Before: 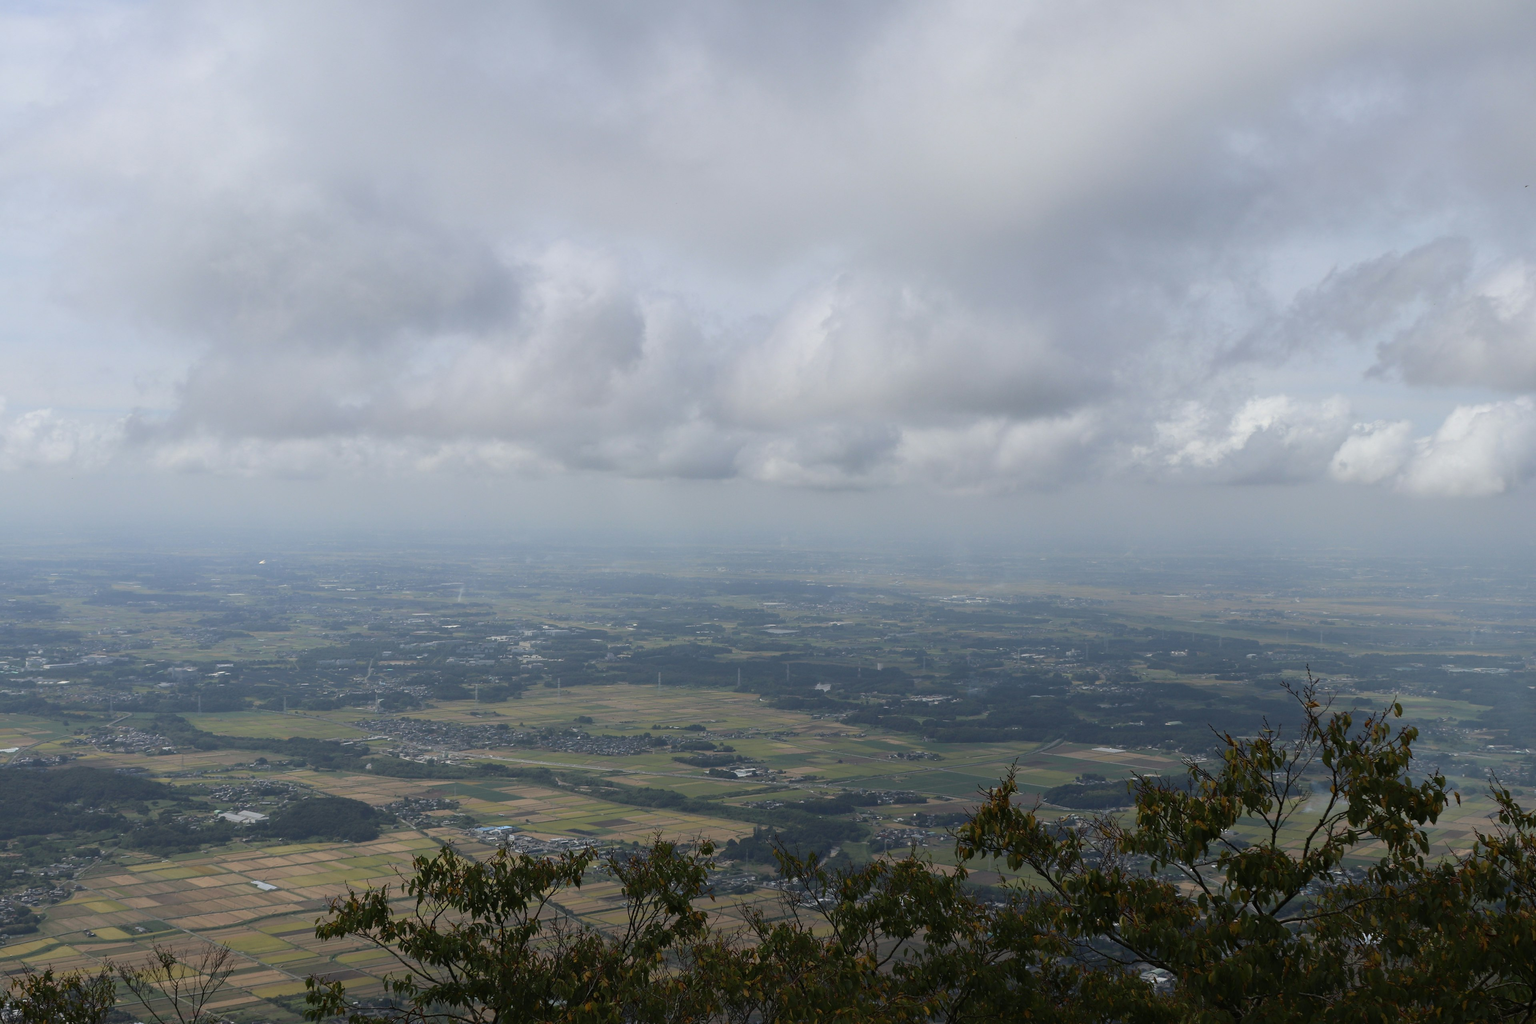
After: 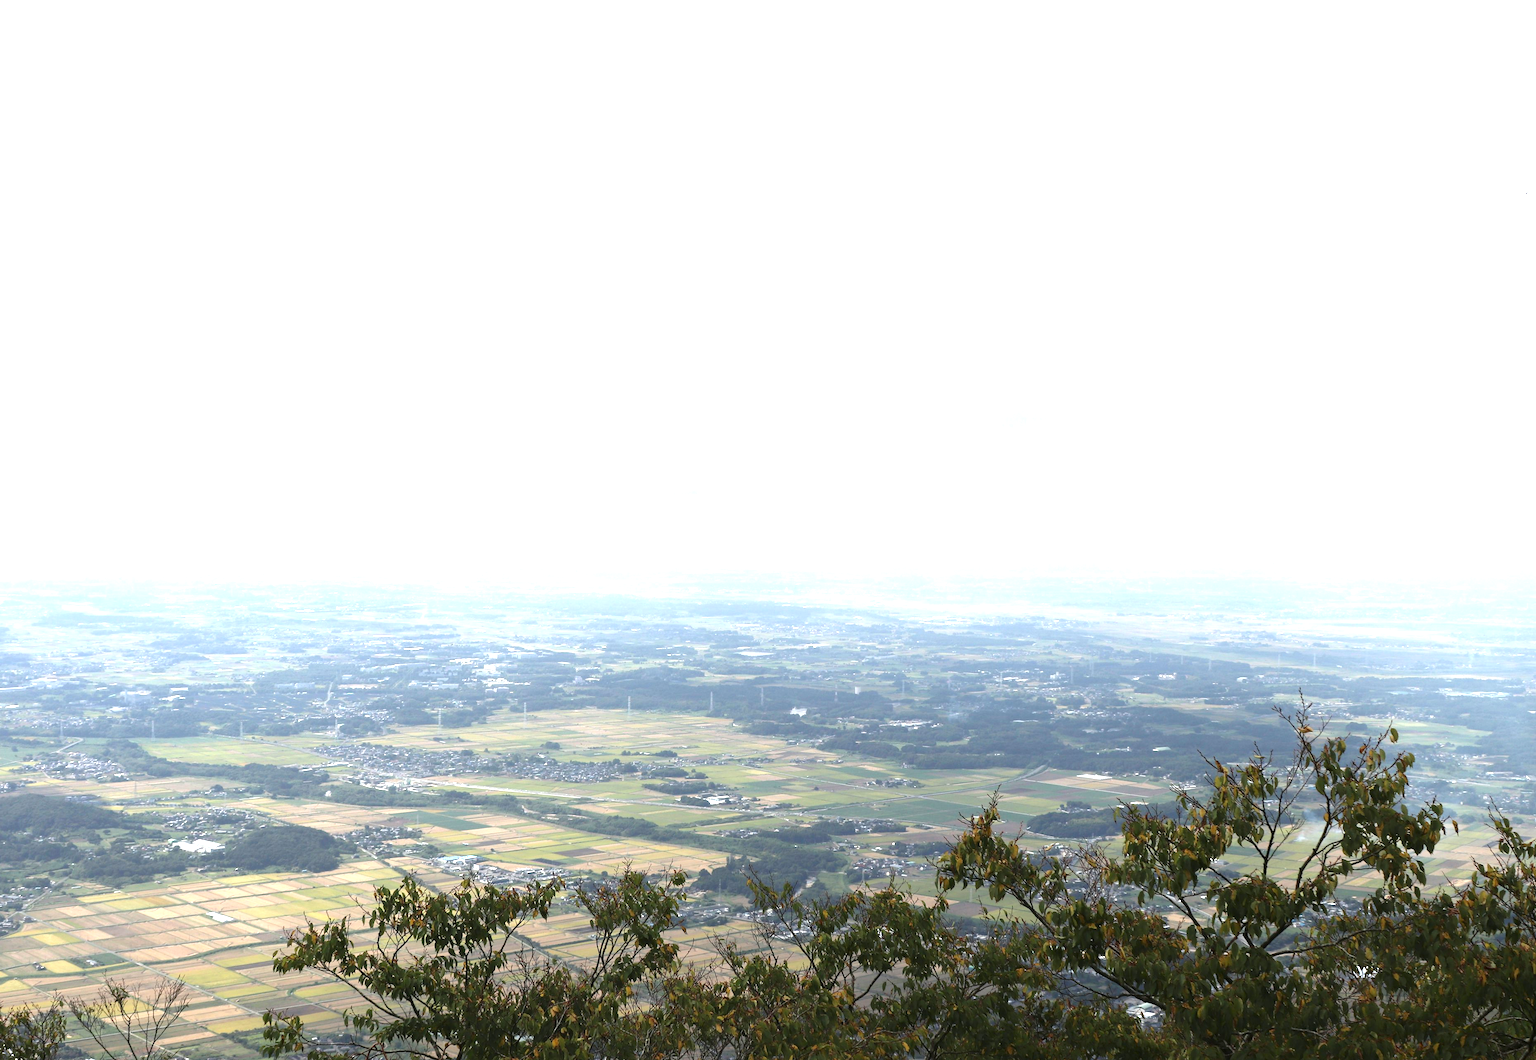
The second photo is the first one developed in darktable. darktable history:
crop and rotate: left 3.404%
exposure: black level correction 0, exposure 1.61 EV, compensate highlight preservation false
tone equalizer: -8 EV -0.401 EV, -7 EV -0.403 EV, -6 EV -0.317 EV, -5 EV -0.188 EV, -3 EV 0.229 EV, -2 EV 0.339 EV, -1 EV 0.415 EV, +0 EV 0.445 EV, mask exposure compensation -0.499 EV
